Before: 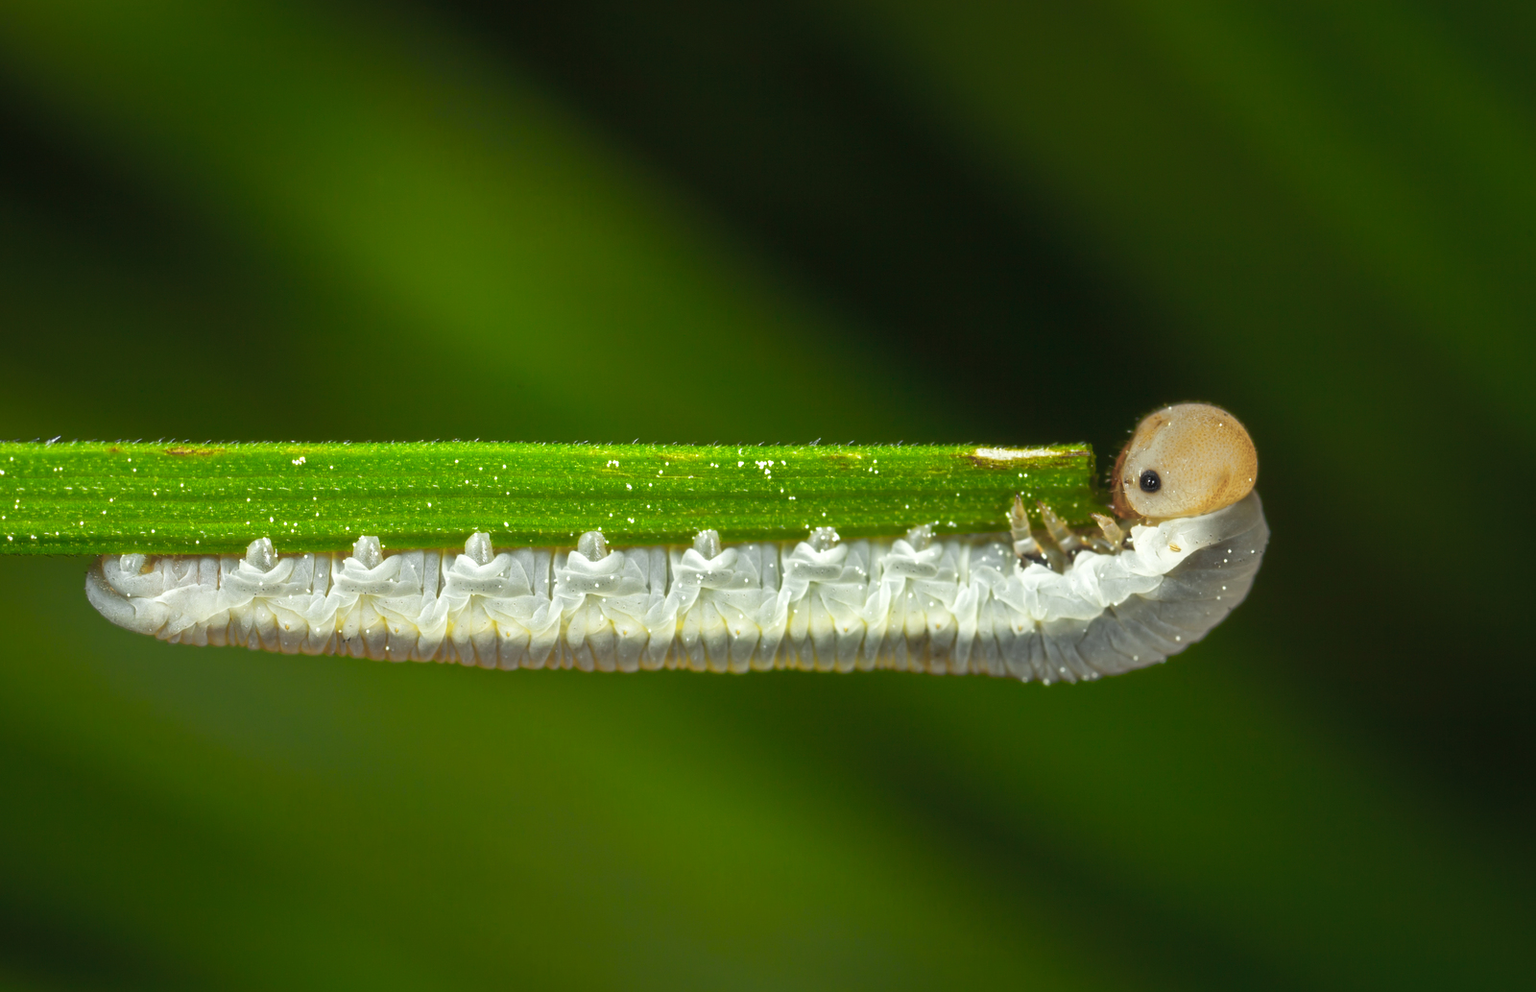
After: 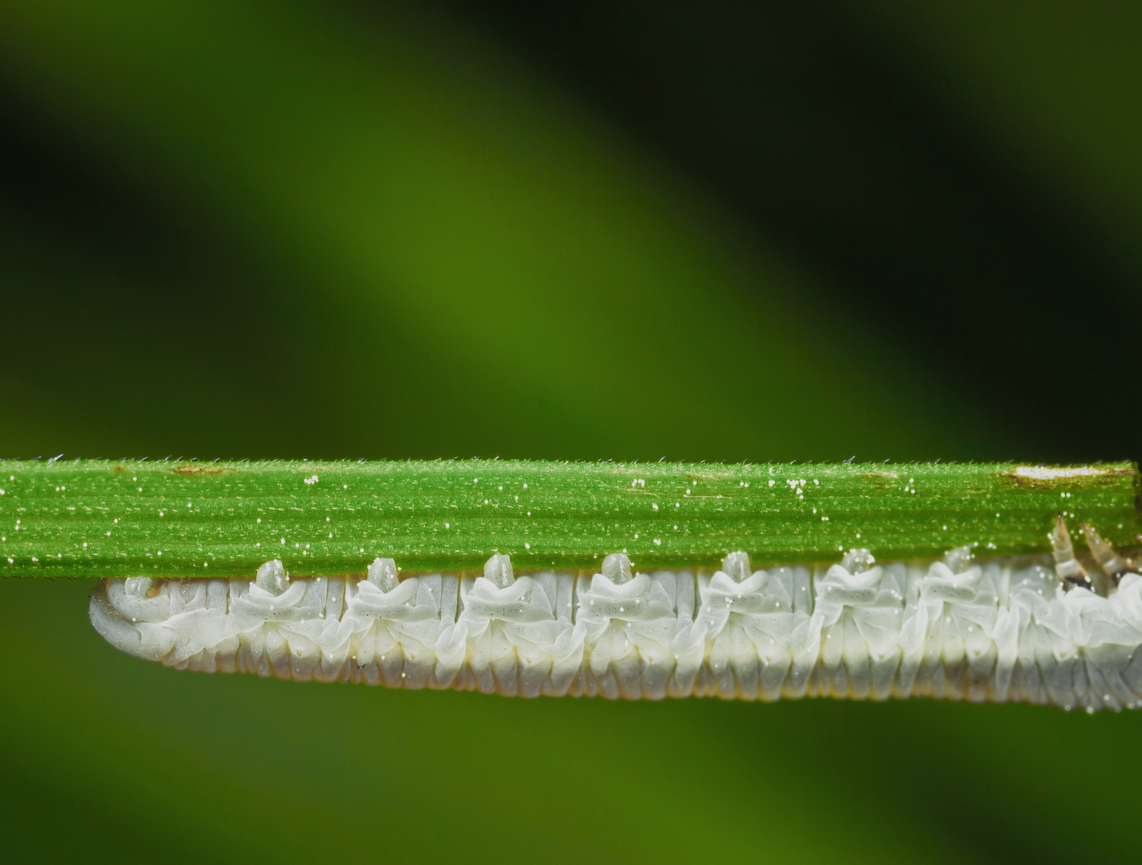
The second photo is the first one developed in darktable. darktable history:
crop: right 28.581%, bottom 16.208%
filmic rgb: black relative exposure -14.19 EV, white relative exposure 3.35 EV, hardness 7.97, contrast 0.987, add noise in highlights 0.001, preserve chrominance max RGB, color science v3 (2019), use custom middle-gray values true, contrast in highlights soft
